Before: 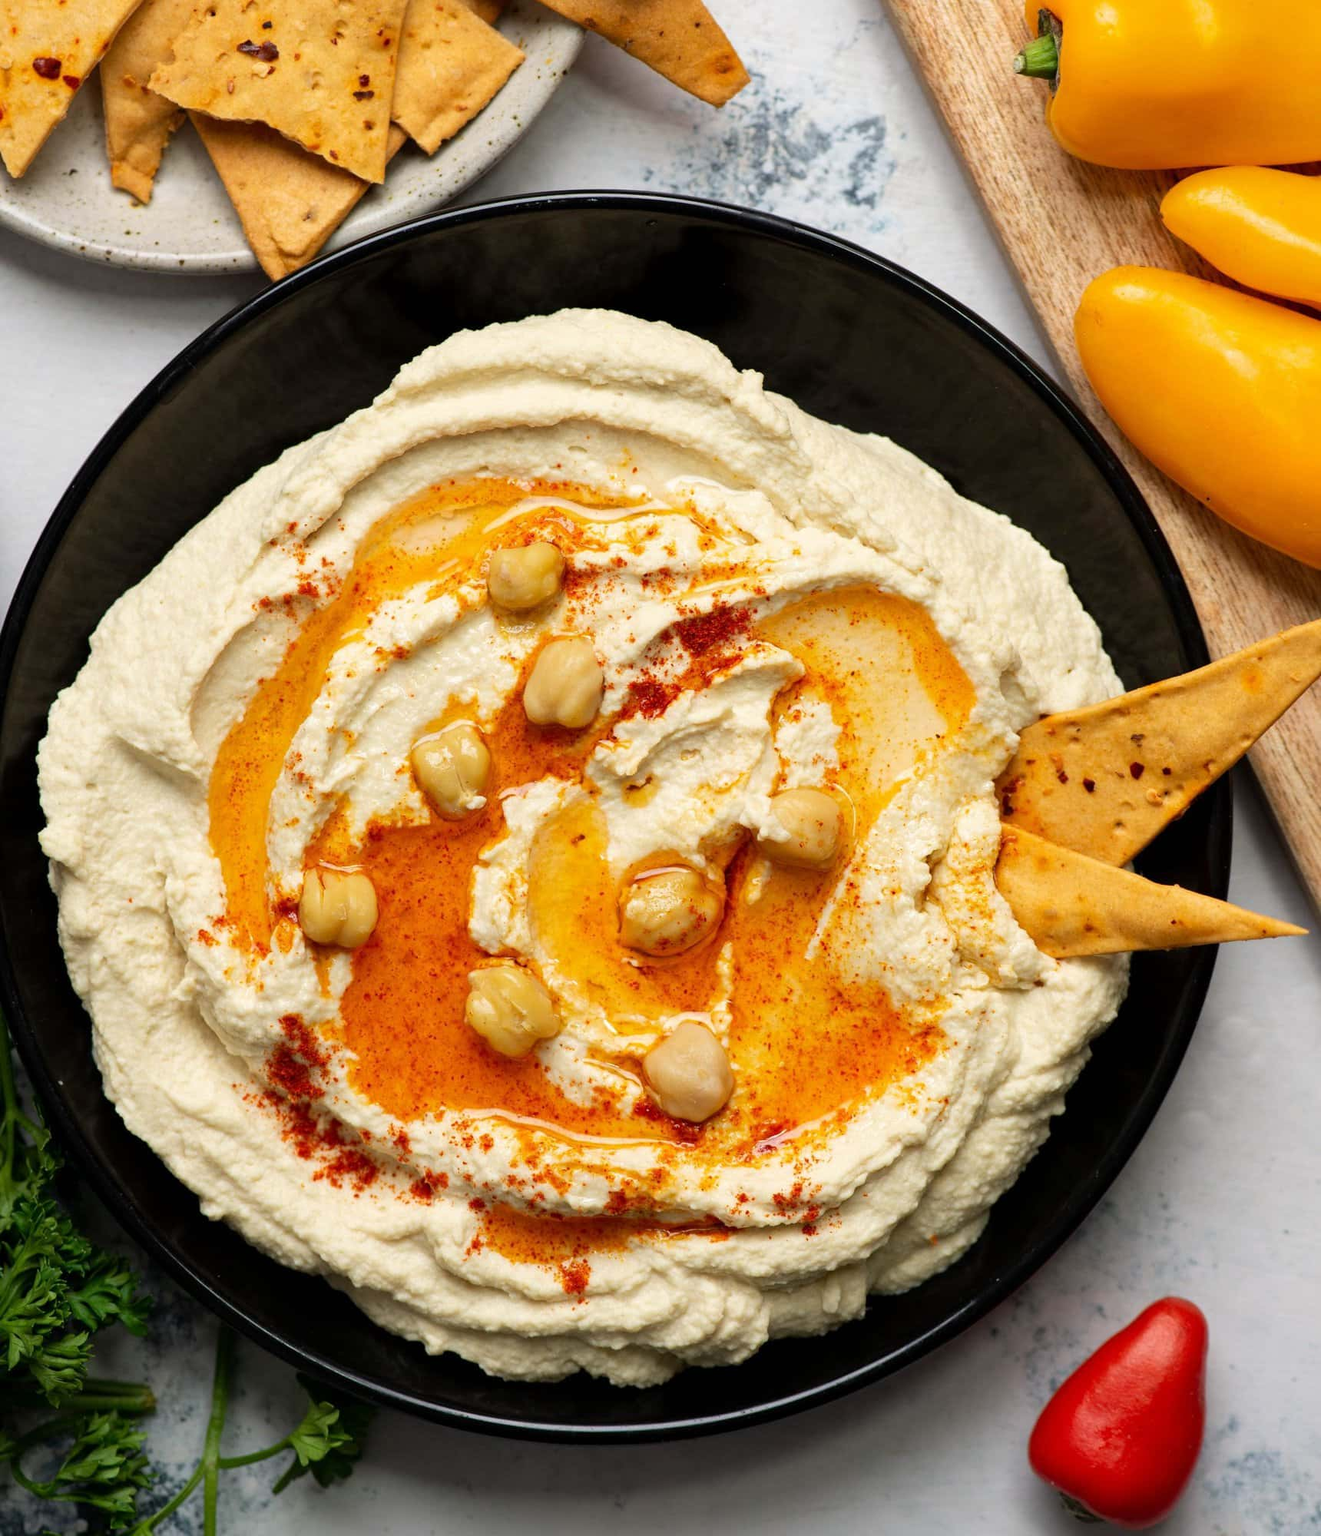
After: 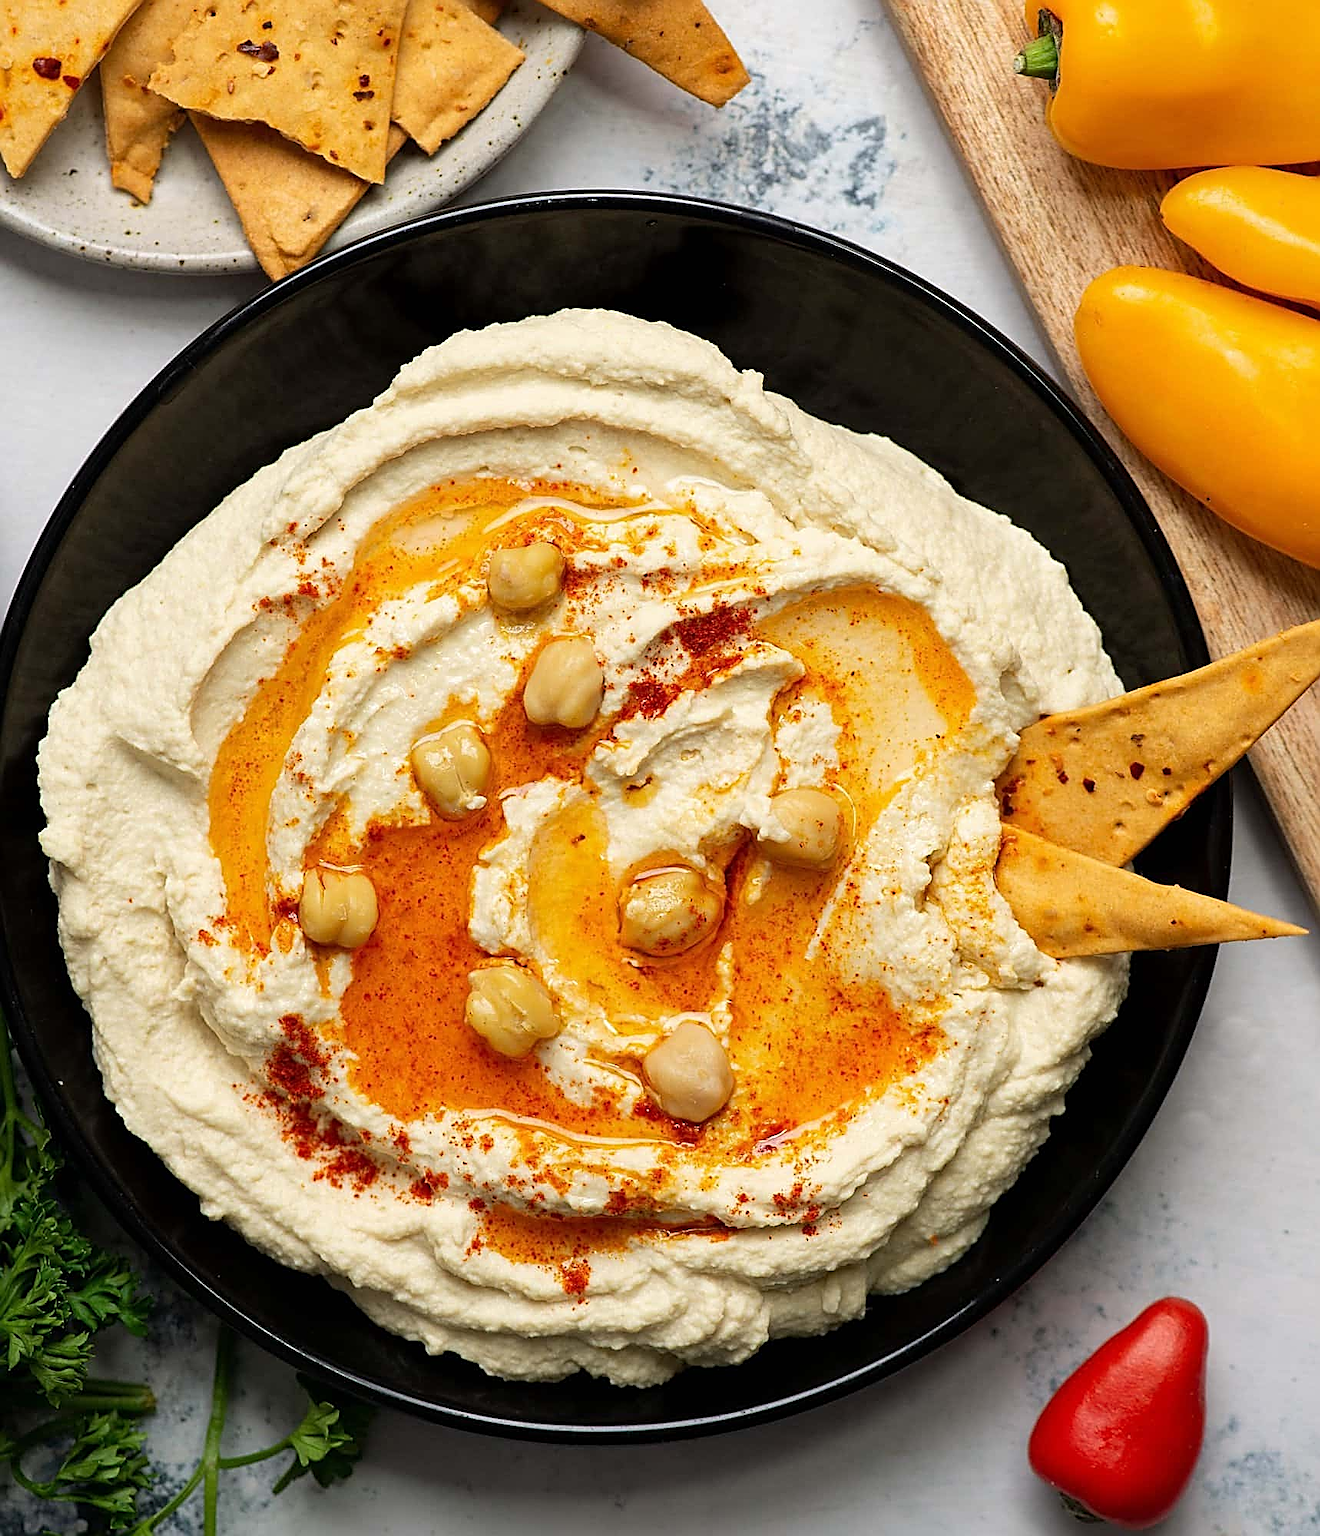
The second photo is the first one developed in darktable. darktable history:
sharpen: radius 1.726, amount 1.293
